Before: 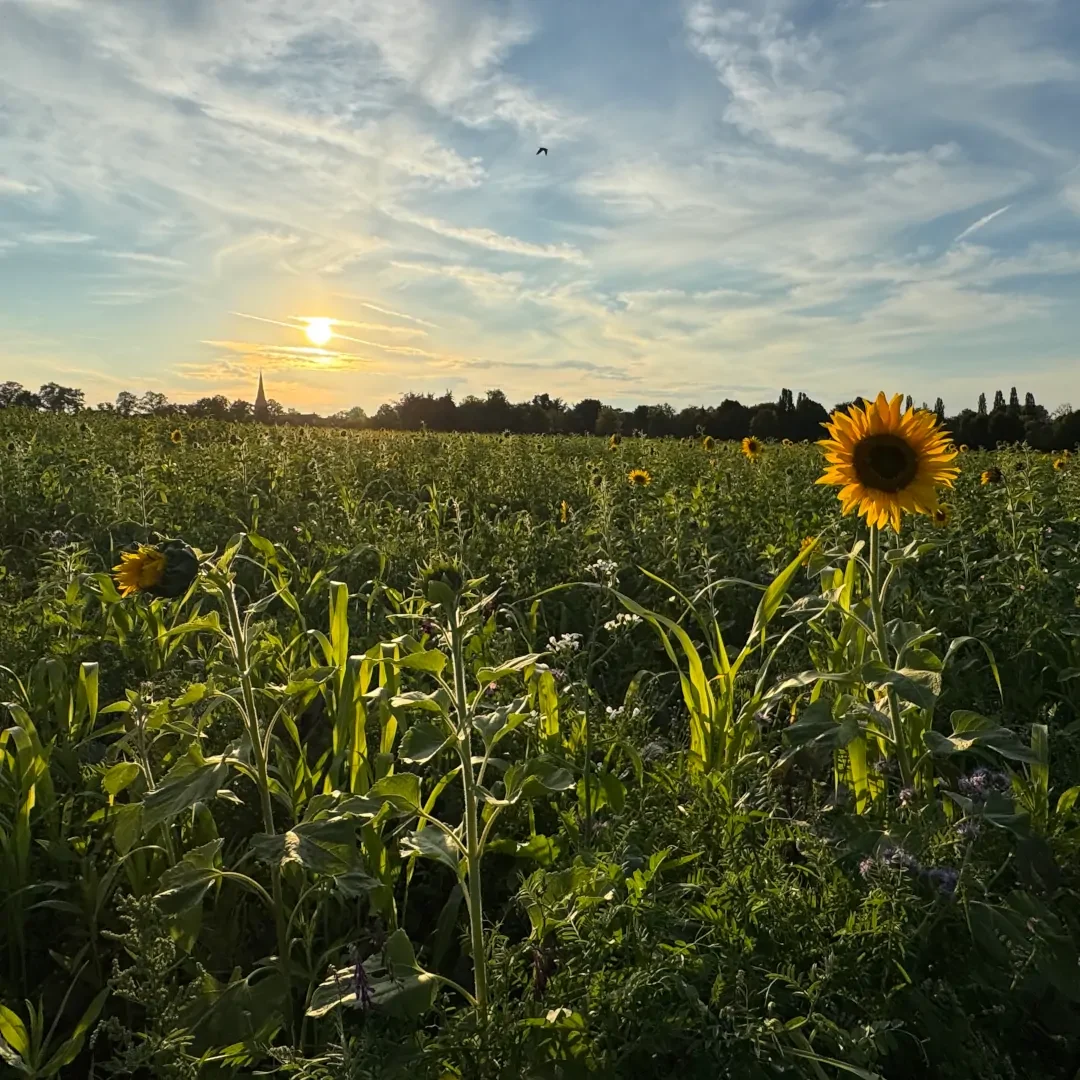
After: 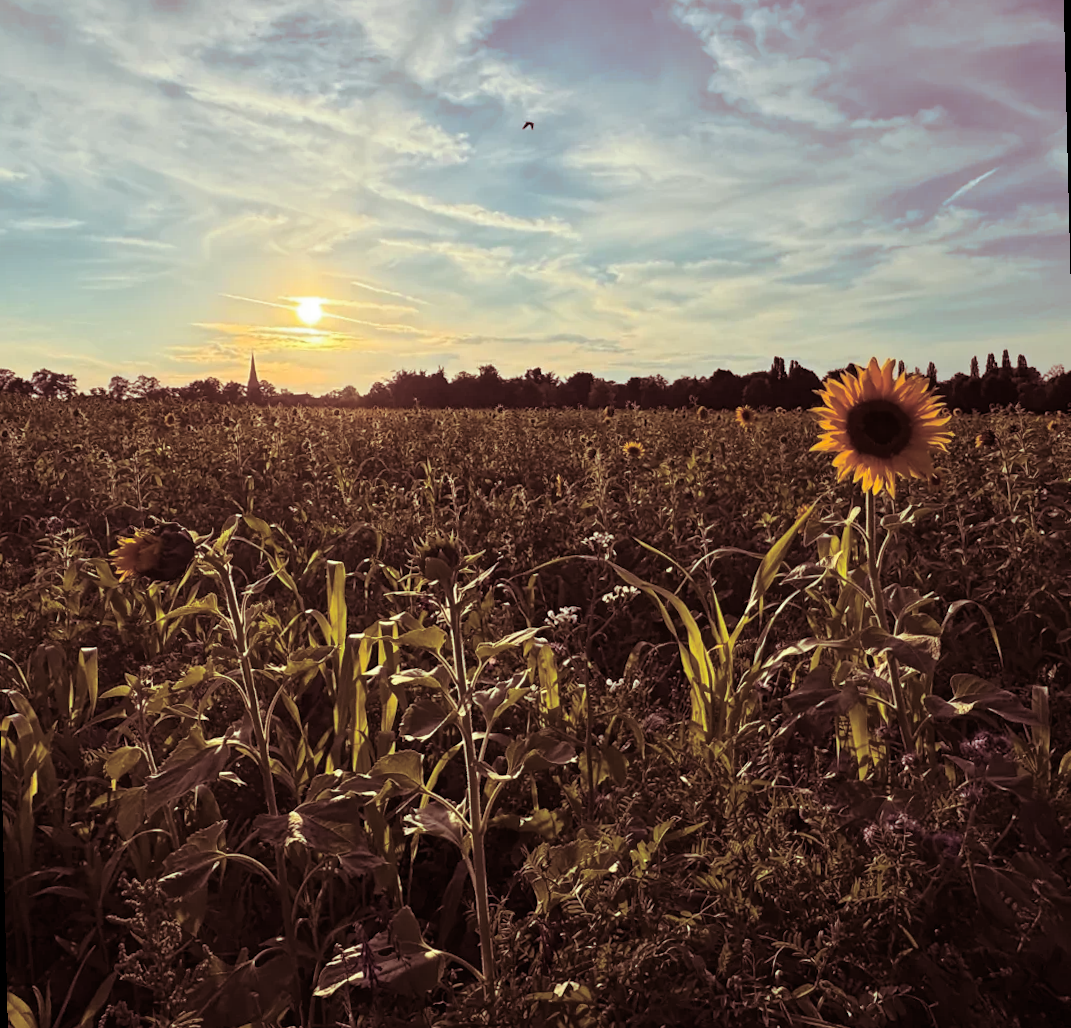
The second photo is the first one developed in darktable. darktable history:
split-toning: compress 20%
rotate and perspective: rotation -1.42°, crop left 0.016, crop right 0.984, crop top 0.035, crop bottom 0.965
